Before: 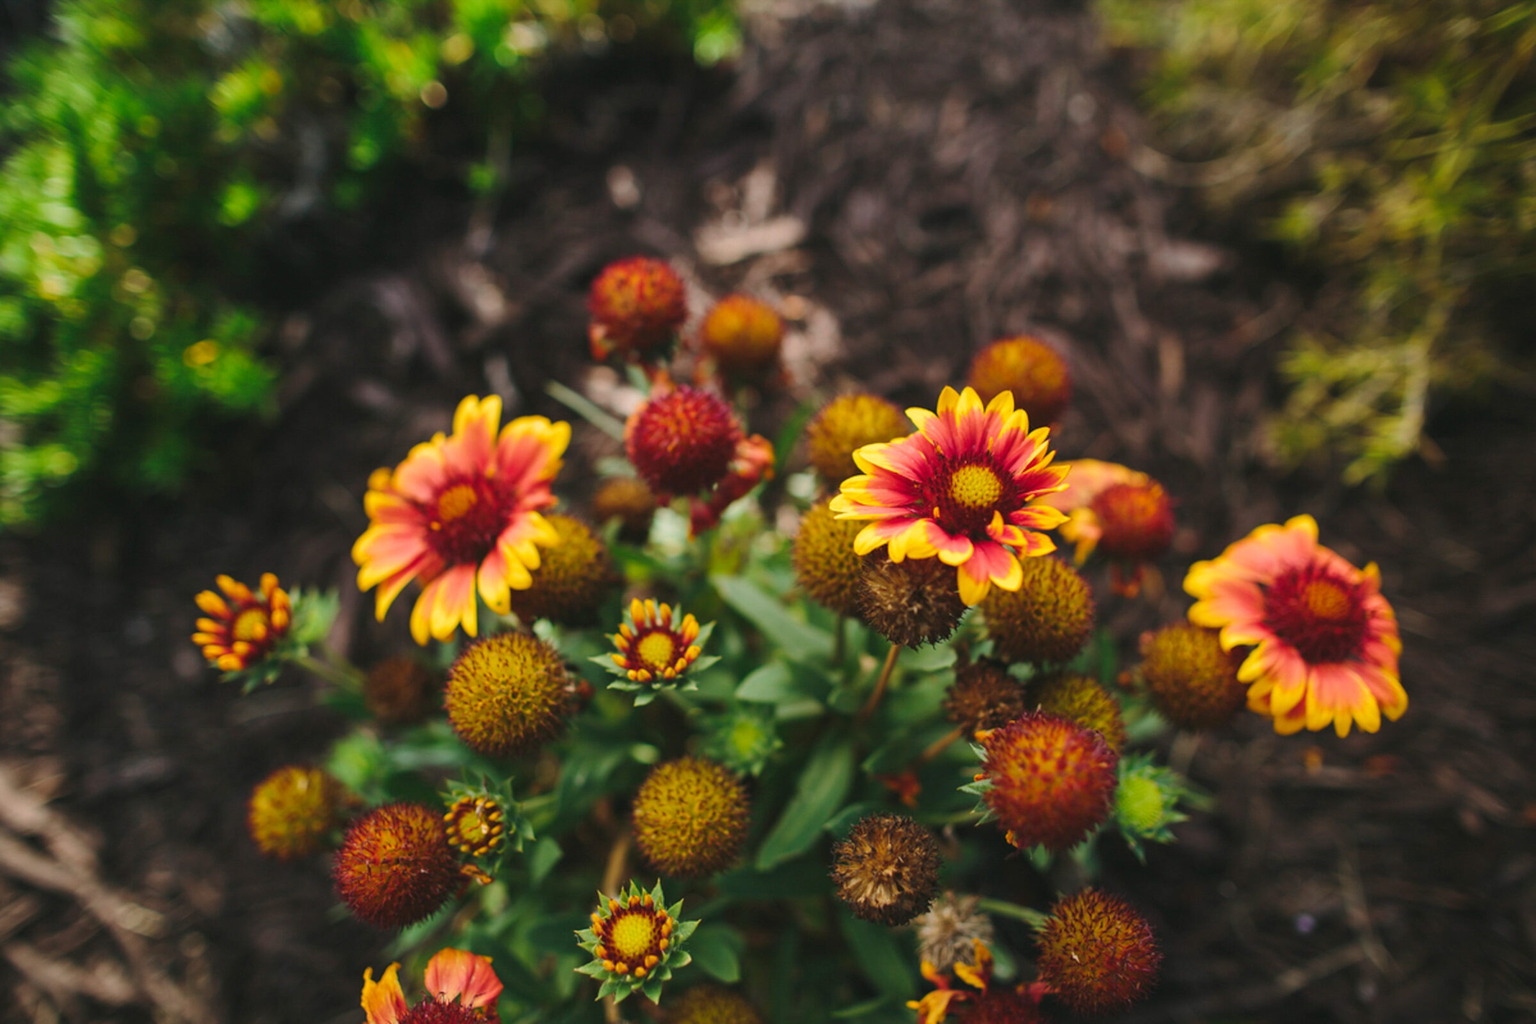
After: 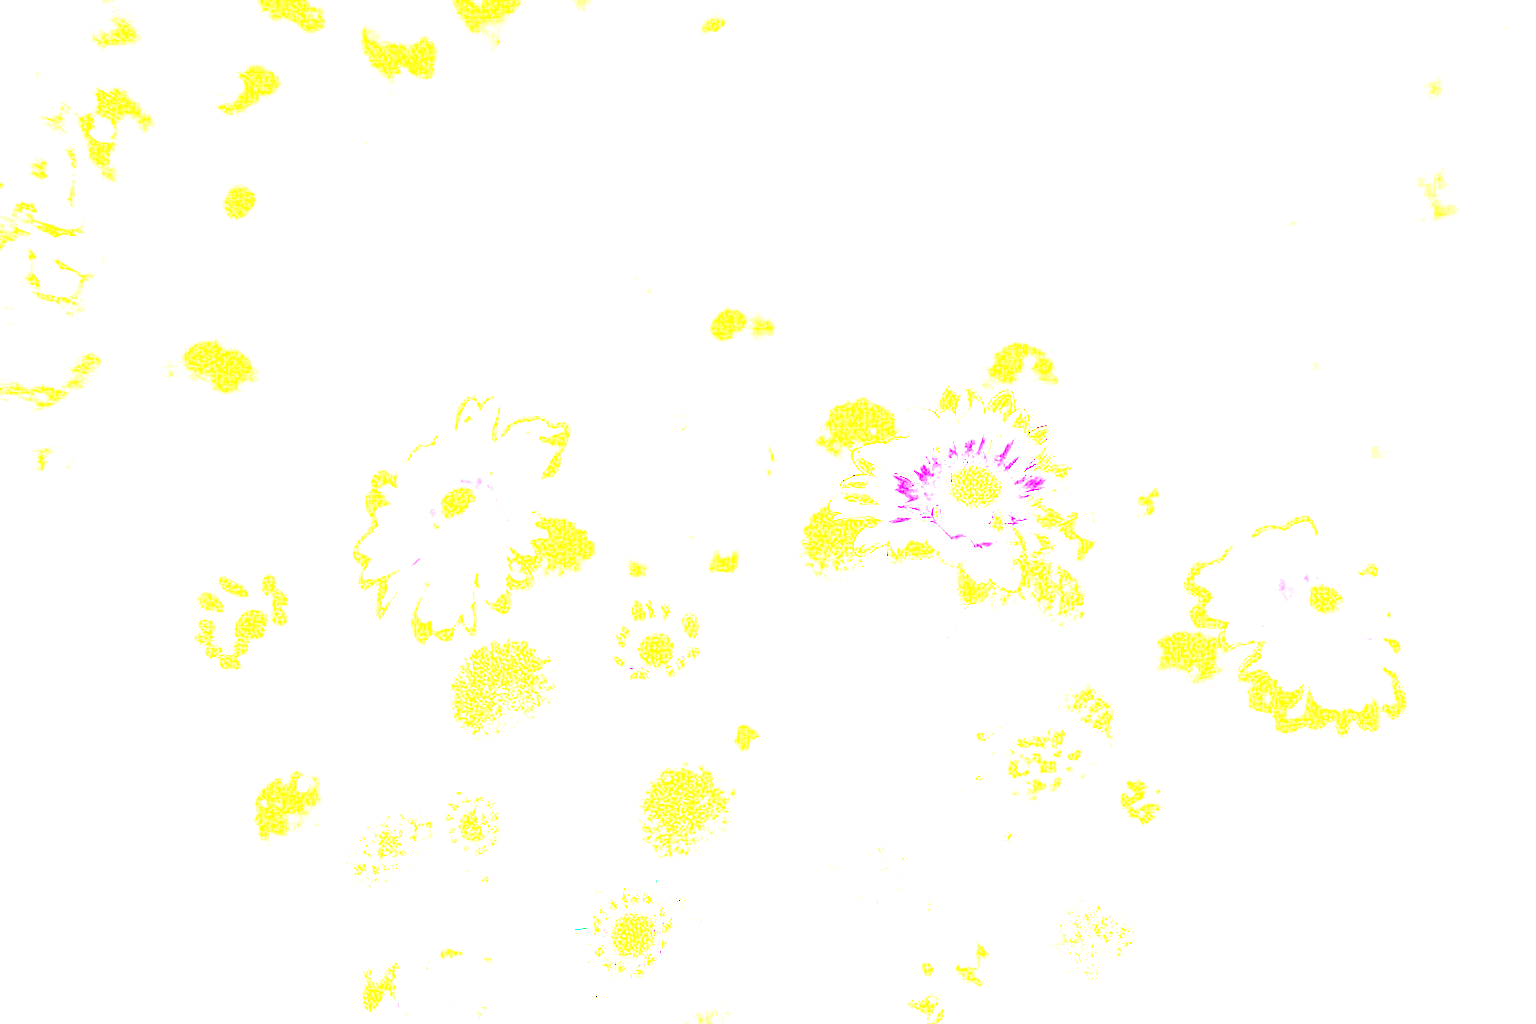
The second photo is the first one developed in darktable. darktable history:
exposure: exposure 7.978 EV, compensate exposure bias true, compensate highlight preservation false
